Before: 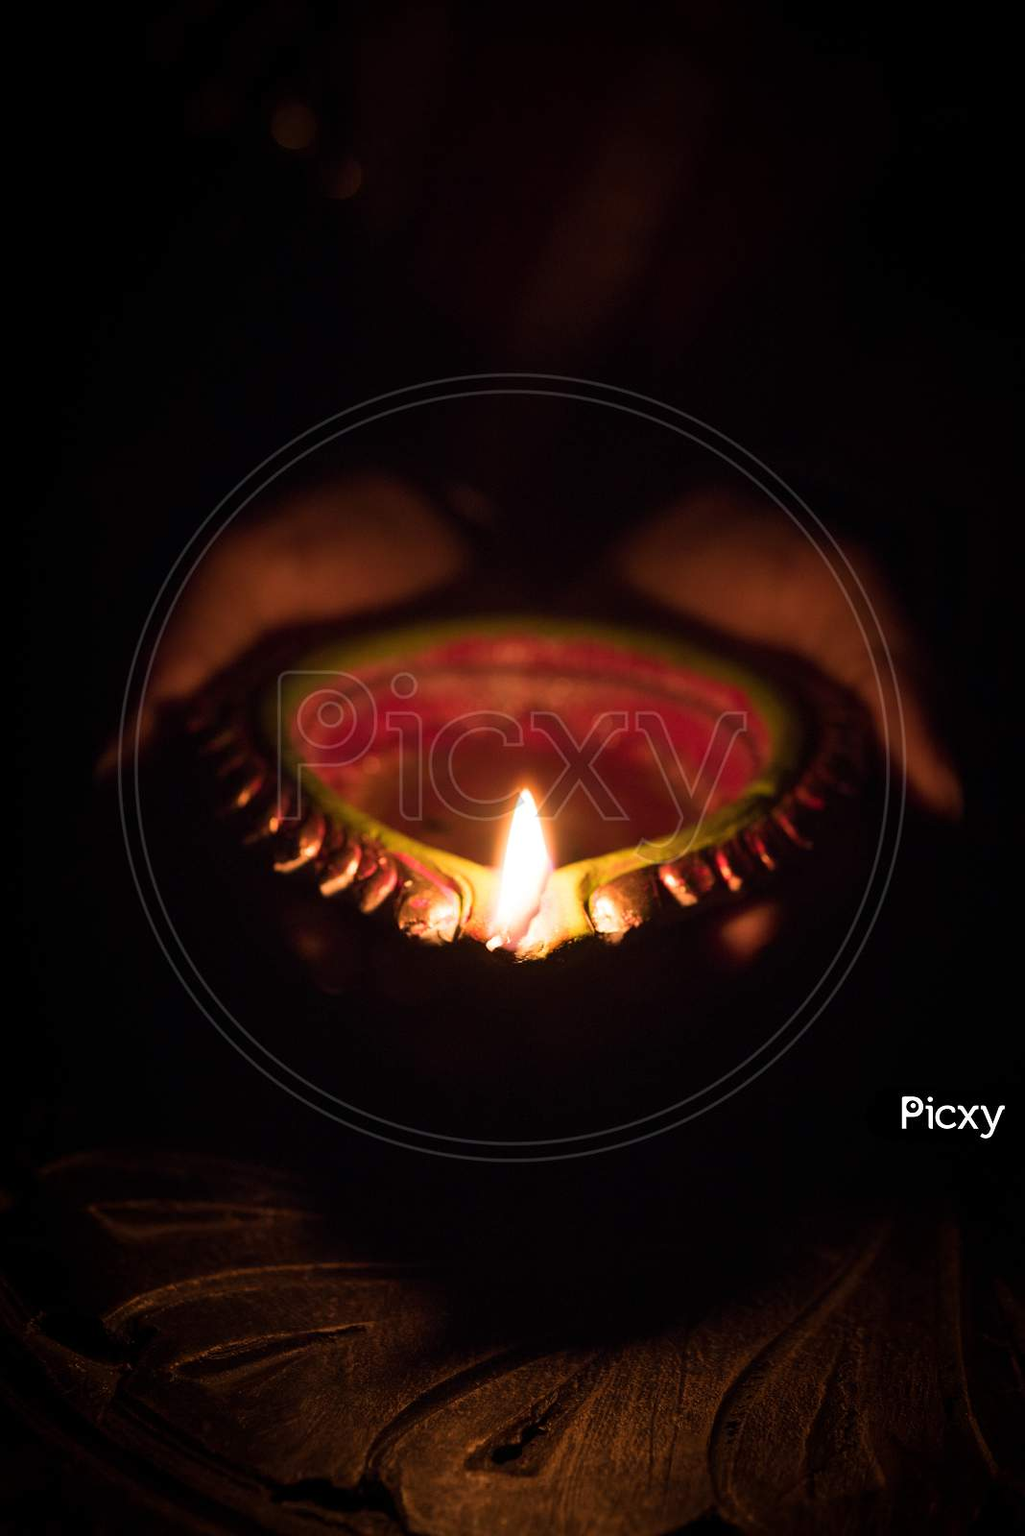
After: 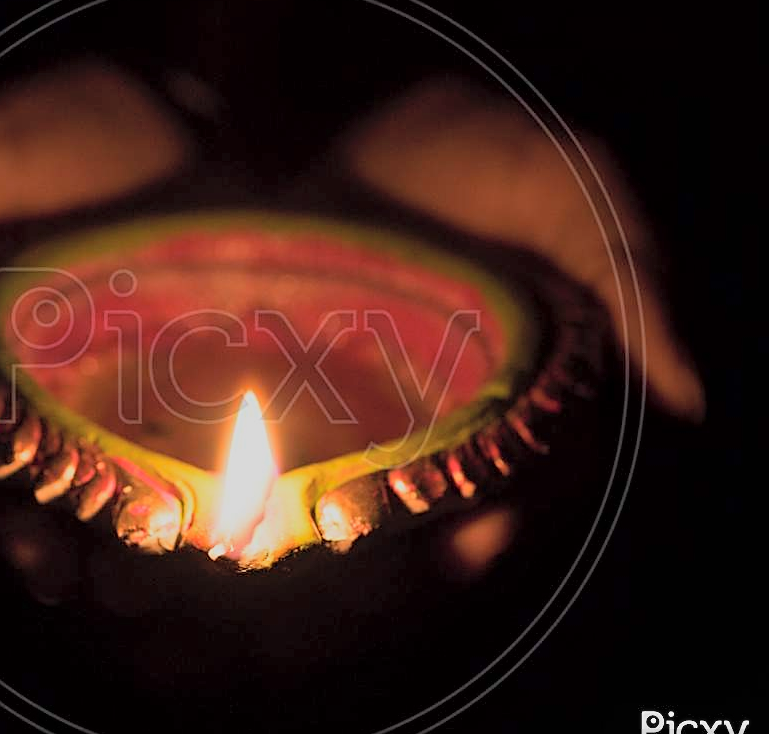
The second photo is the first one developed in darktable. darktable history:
sharpen: on, module defaults
exposure: black level correction 0.002, compensate highlight preservation false
crop and rotate: left 27.938%, top 27.046%, bottom 27.046%
global tonemap: drago (0.7, 100)
